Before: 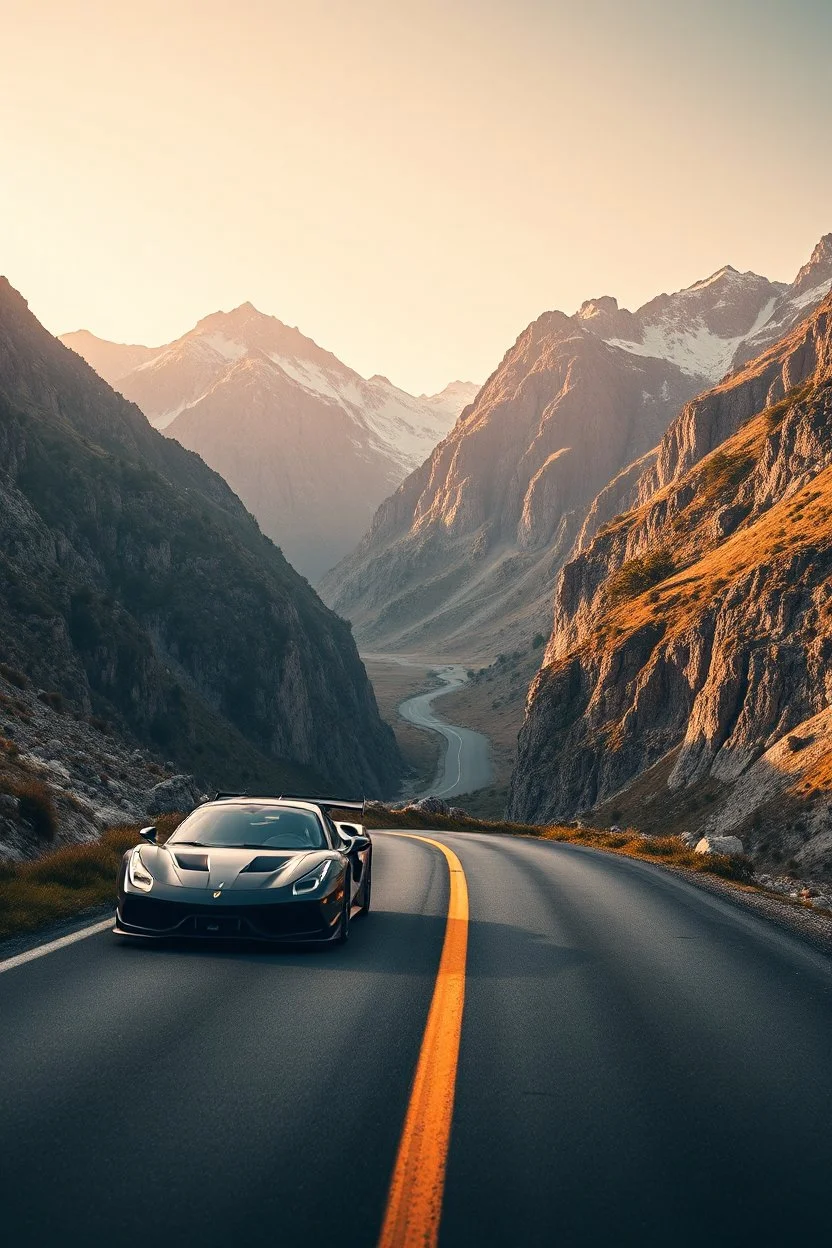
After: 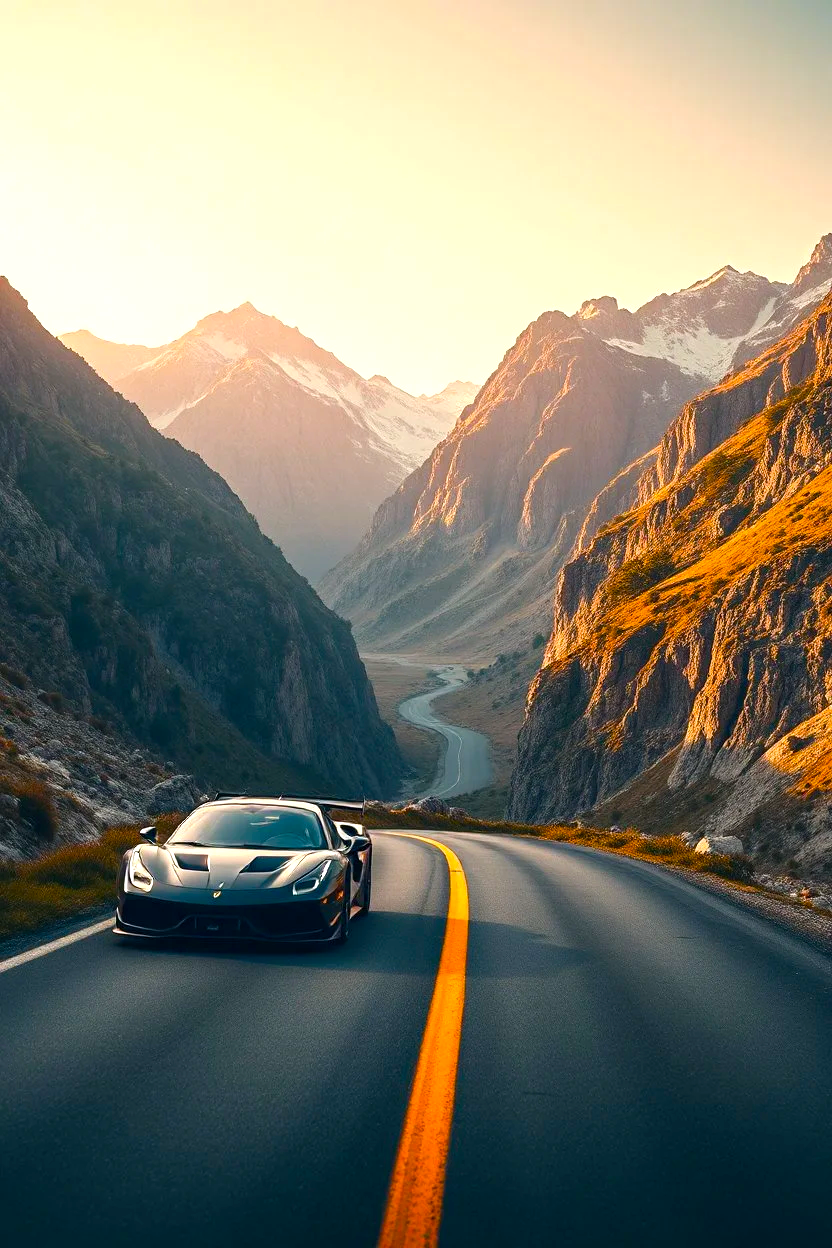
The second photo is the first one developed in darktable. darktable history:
color balance rgb: perceptual saturation grading › global saturation 36.12%, perceptual saturation grading › shadows 36.173%, perceptual brilliance grading › global brilliance 10.704%
